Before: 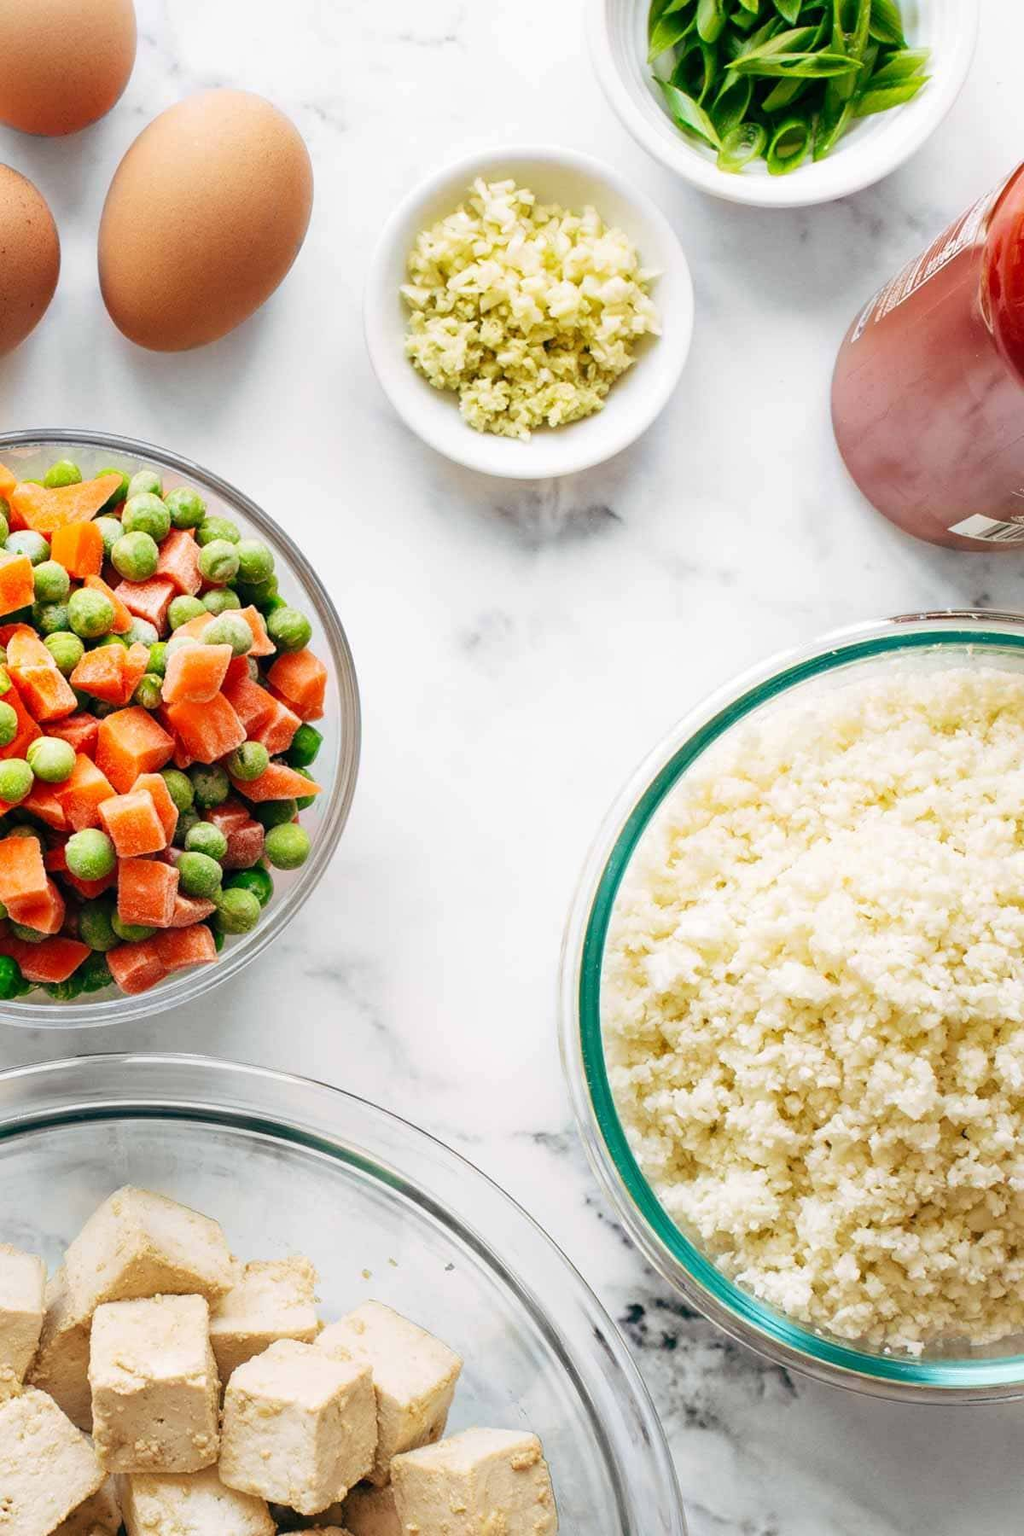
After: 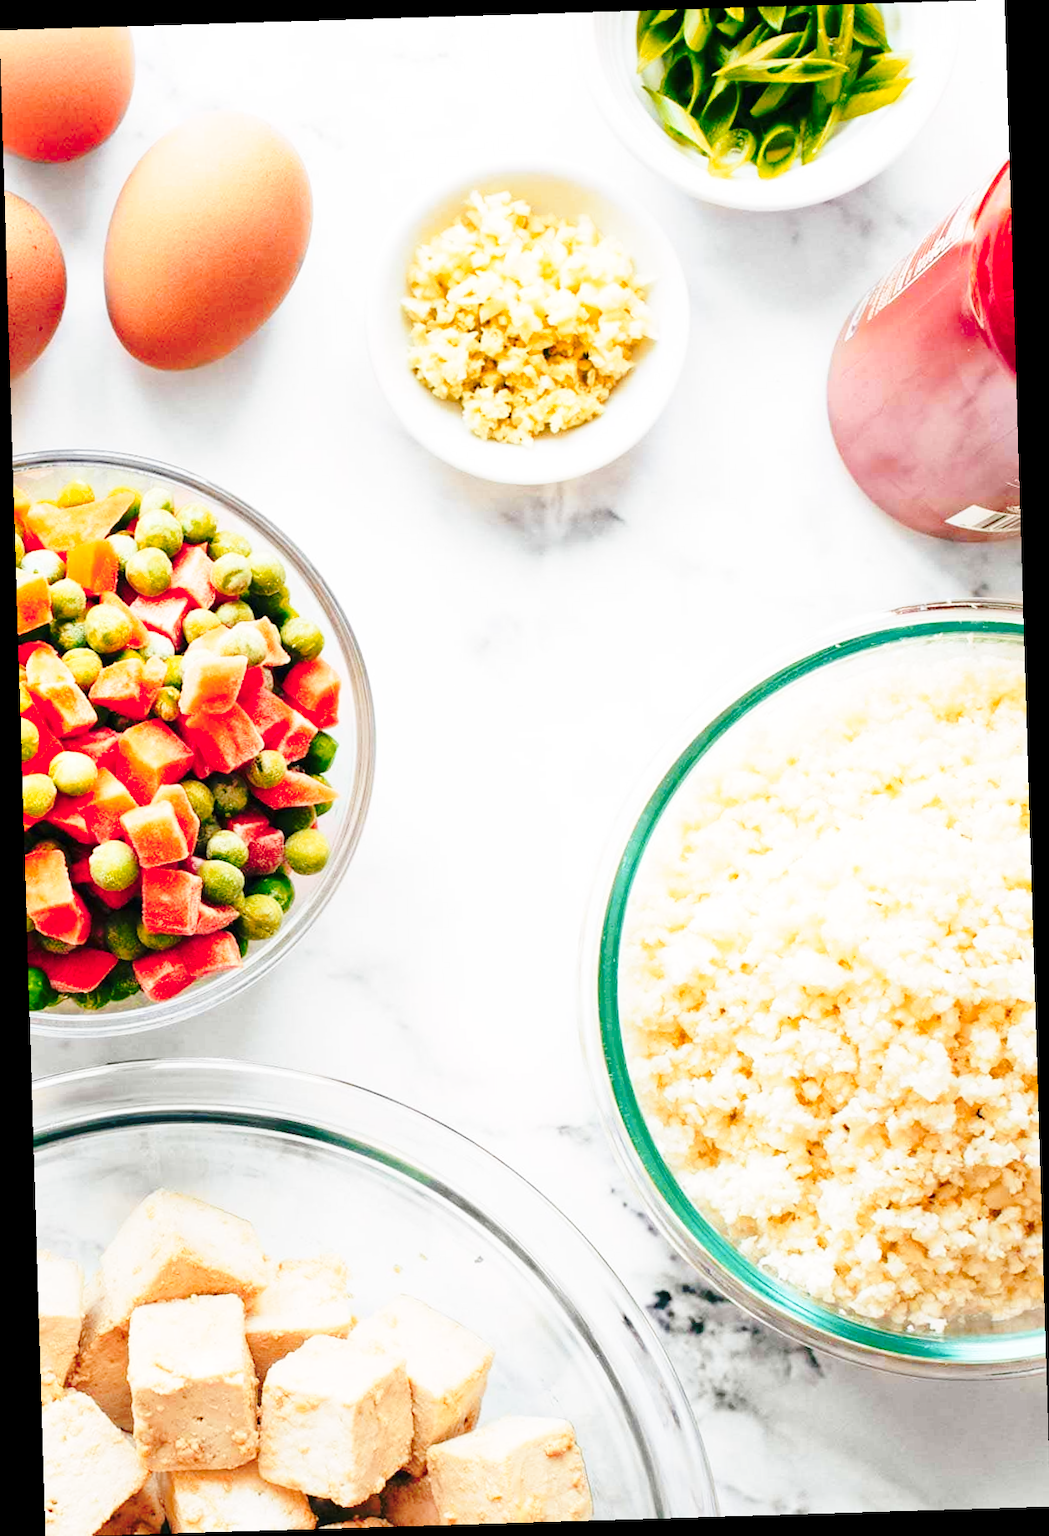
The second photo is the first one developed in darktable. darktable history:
color zones: curves: ch1 [(0.239, 0.552) (0.75, 0.5)]; ch2 [(0.25, 0.462) (0.749, 0.457)], mix 25.94%
rotate and perspective: rotation -1.75°, automatic cropping off
base curve: curves: ch0 [(0, 0) (0.032, 0.037) (0.105, 0.228) (0.435, 0.76) (0.856, 0.983) (1, 1)], preserve colors none
